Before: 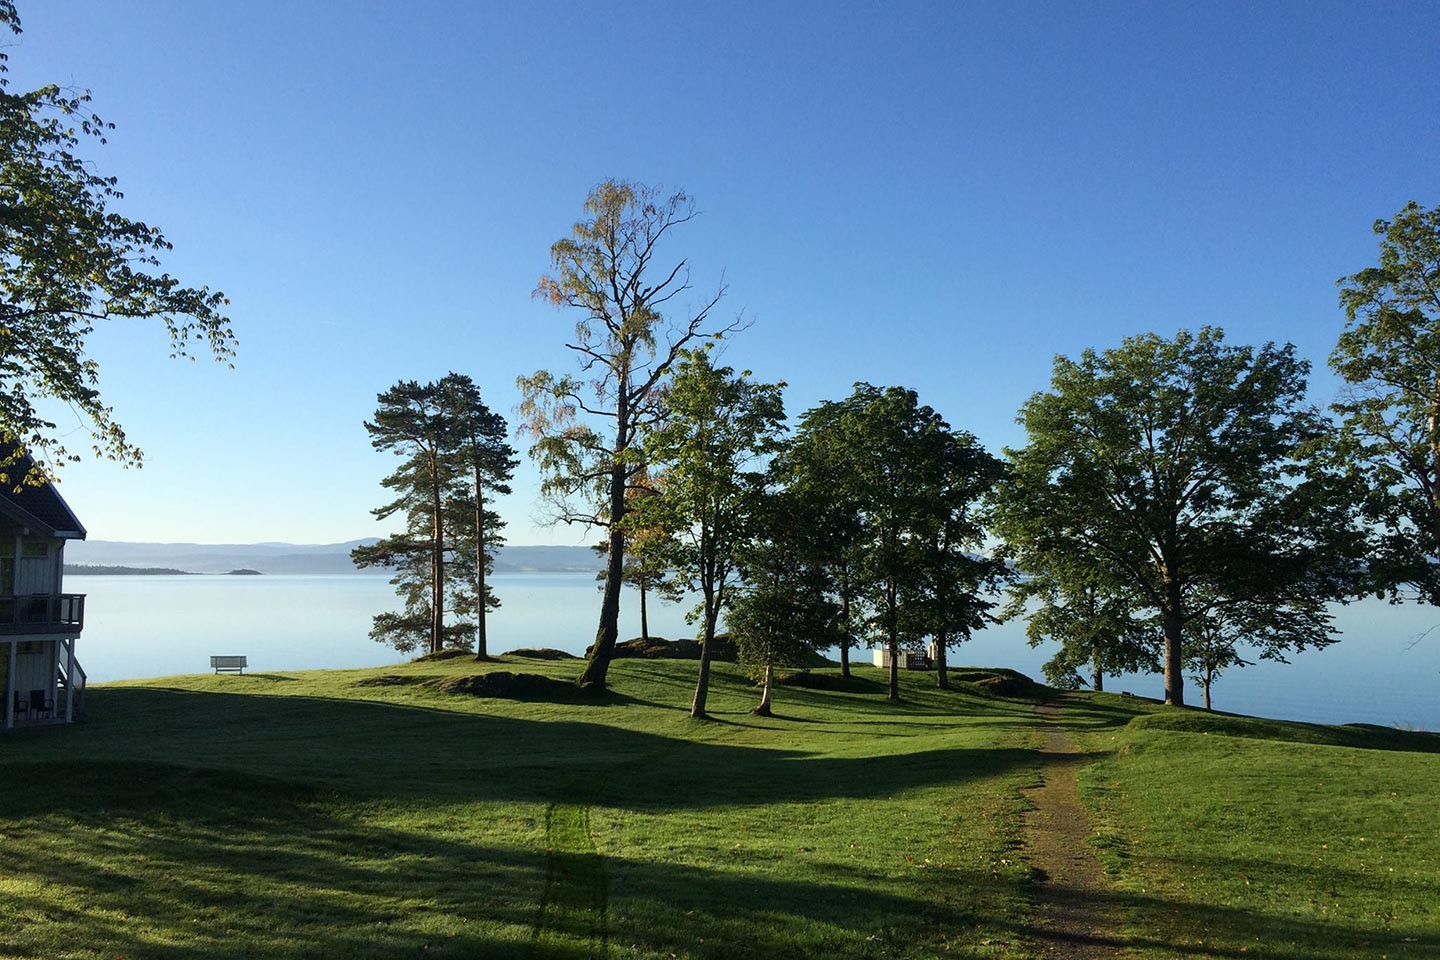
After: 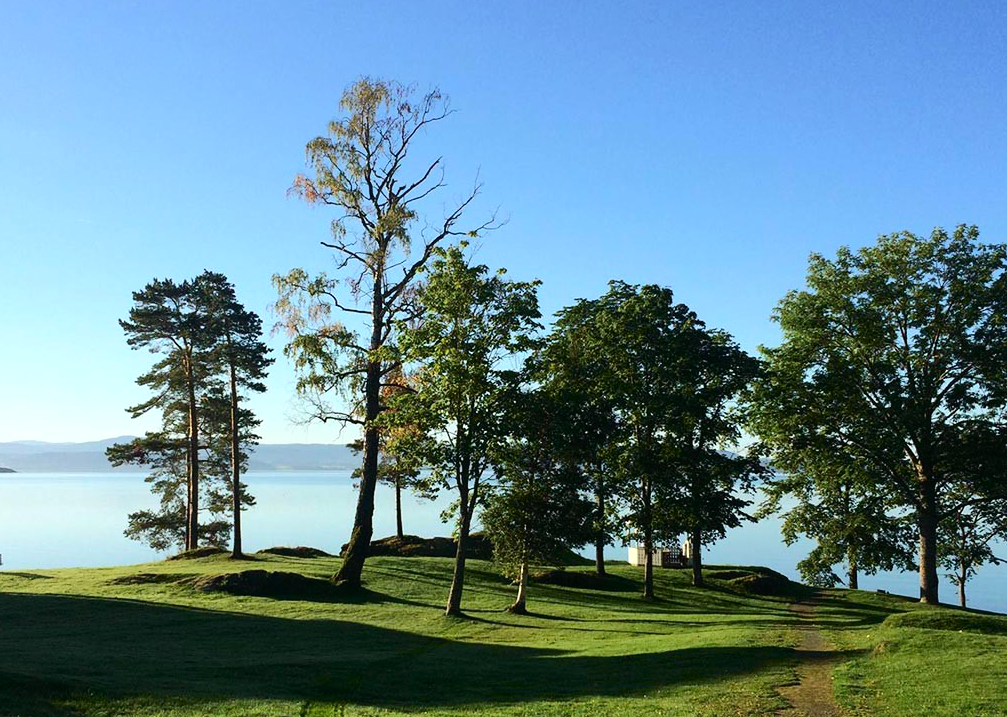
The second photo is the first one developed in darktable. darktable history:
tone curve: curves: ch0 [(0, 0.01) (0.037, 0.032) (0.131, 0.108) (0.275, 0.256) (0.483, 0.512) (0.61, 0.665) (0.696, 0.742) (0.792, 0.819) (0.911, 0.925) (0.997, 0.995)]; ch1 [(0, 0) (0.308, 0.29) (0.425, 0.411) (0.492, 0.488) (0.505, 0.503) (0.527, 0.531) (0.568, 0.594) (0.683, 0.702) (0.746, 0.77) (1, 1)]; ch2 [(0, 0) (0.246, 0.233) (0.36, 0.352) (0.415, 0.415) (0.485, 0.487) (0.502, 0.504) (0.525, 0.523) (0.539, 0.553) (0.587, 0.594) (0.636, 0.652) (0.711, 0.729) (0.845, 0.855) (0.998, 0.977)], color space Lab, independent channels, preserve colors none
exposure: exposure 0.2 EV, compensate highlight preservation false
crop and rotate: left 17.046%, top 10.659%, right 12.989%, bottom 14.553%
